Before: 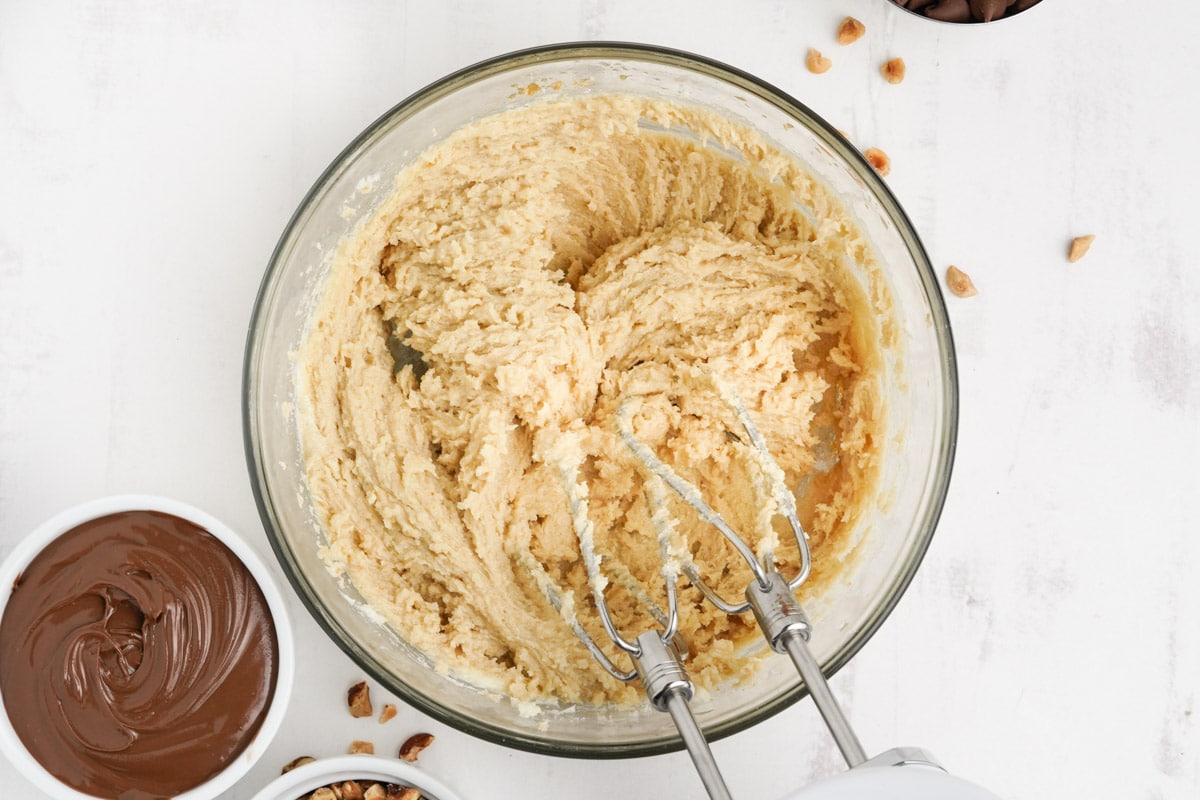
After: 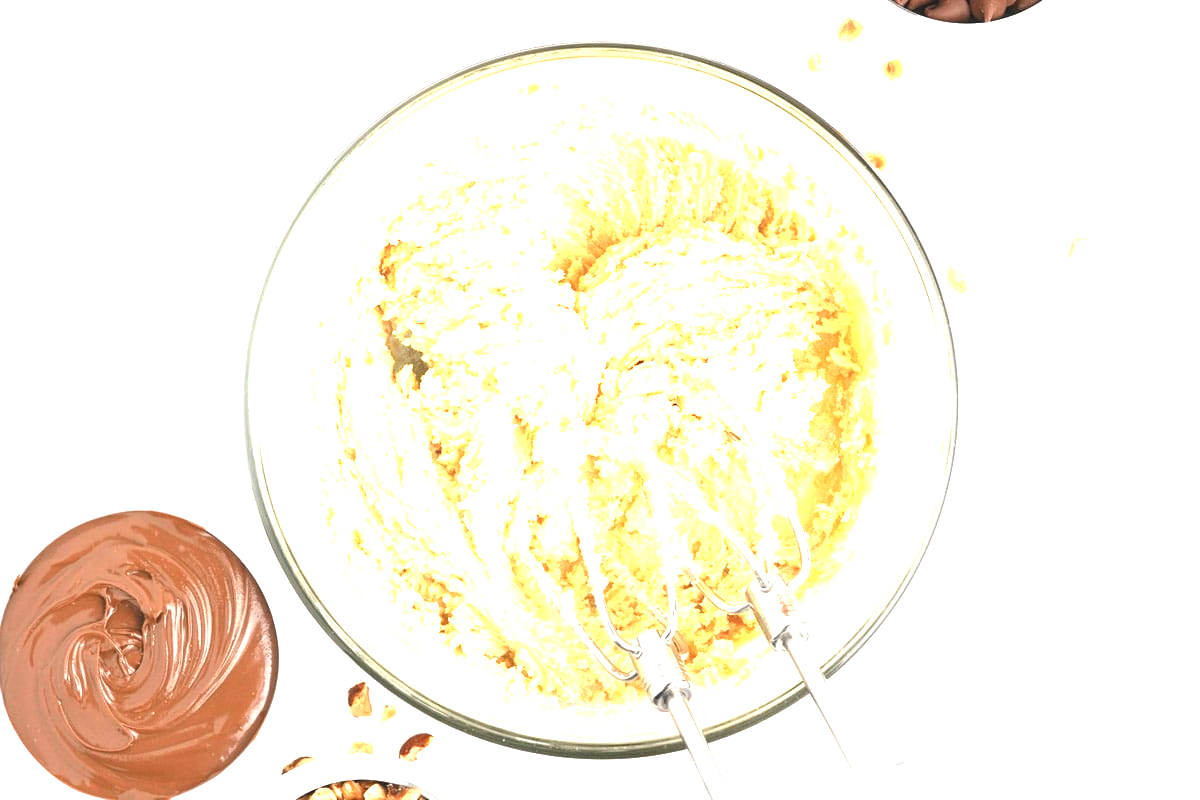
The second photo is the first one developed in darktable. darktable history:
contrast equalizer: y [[0.783, 0.666, 0.575, 0.77, 0.556, 0.501], [0.5 ×6], [0.5 ×6], [0, 0.02, 0.272, 0.399, 0.062, 0], [0 ×6]], mix -0.301
exposure: black level correction 0, exposure 1.992 EV, compensate highlight preservation false
